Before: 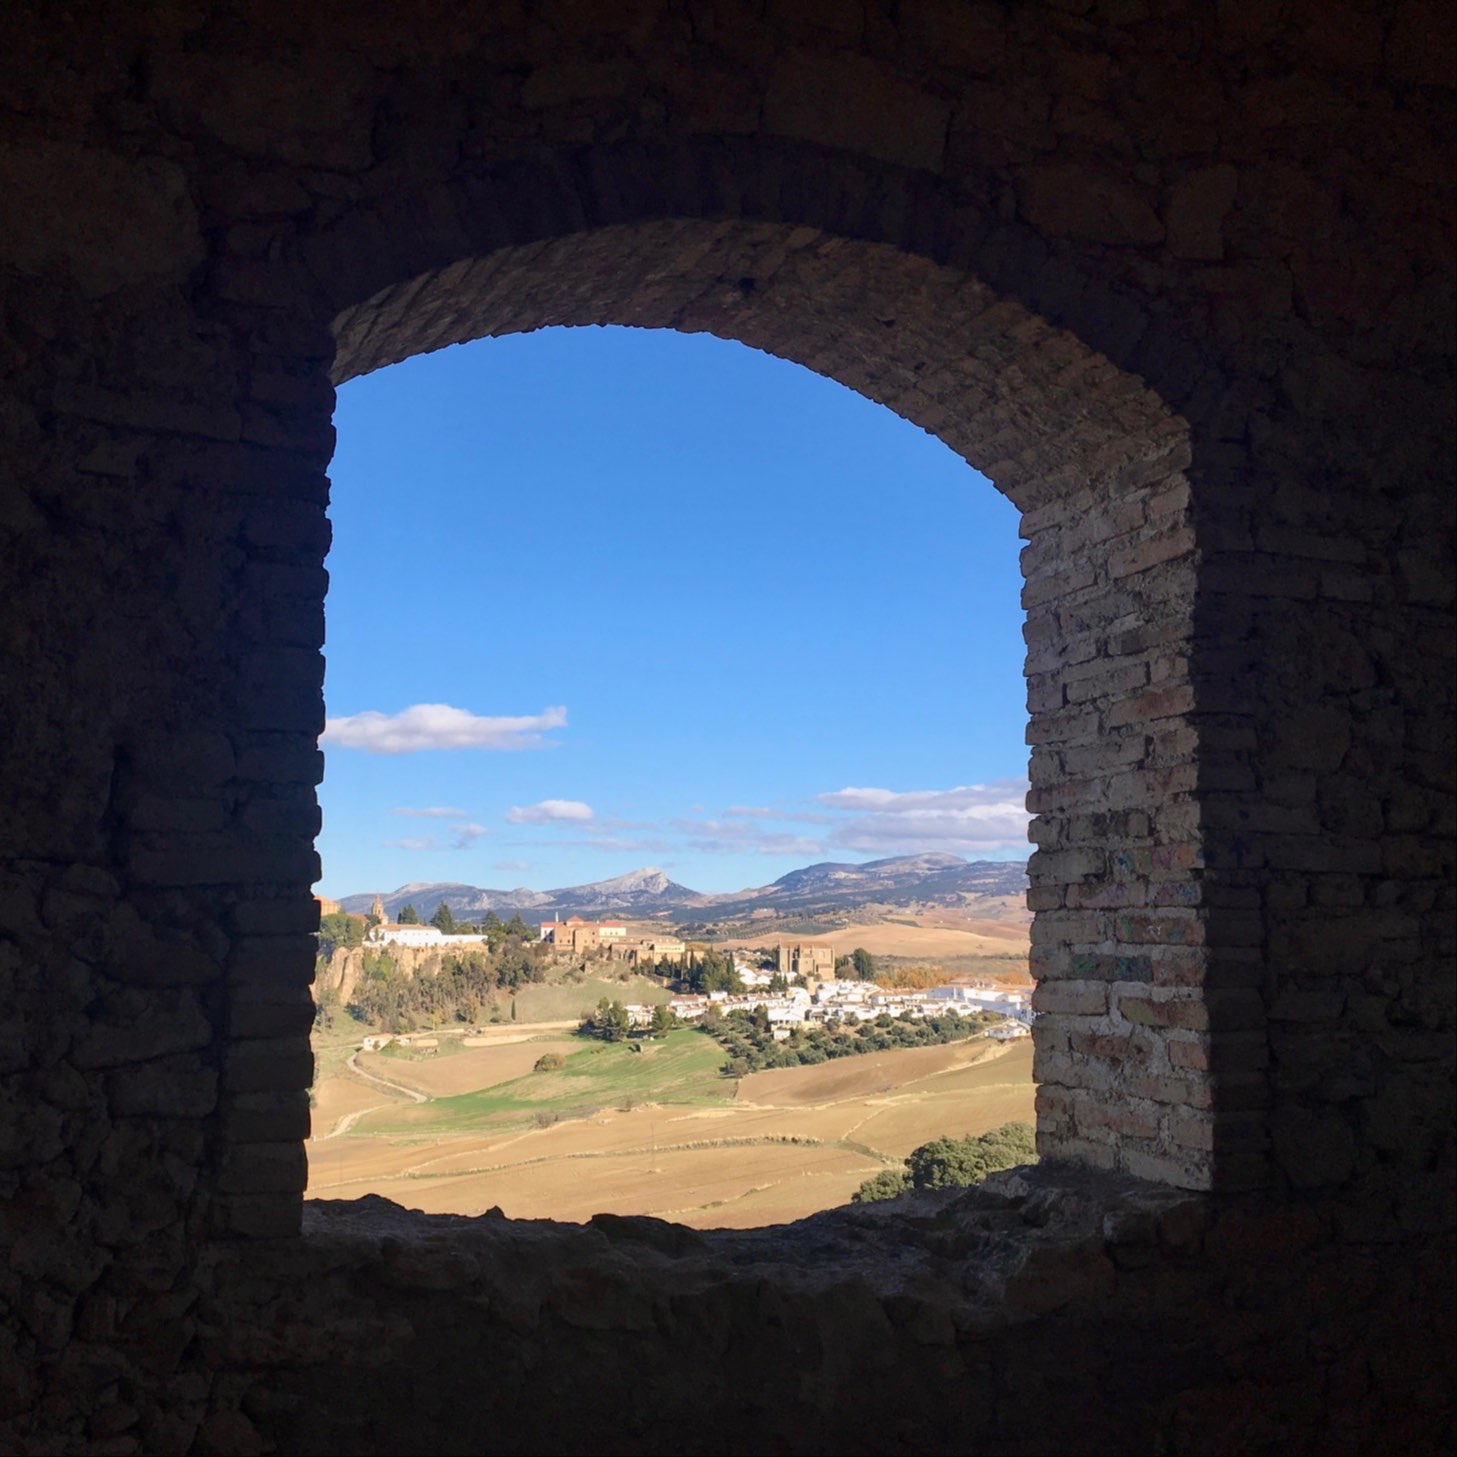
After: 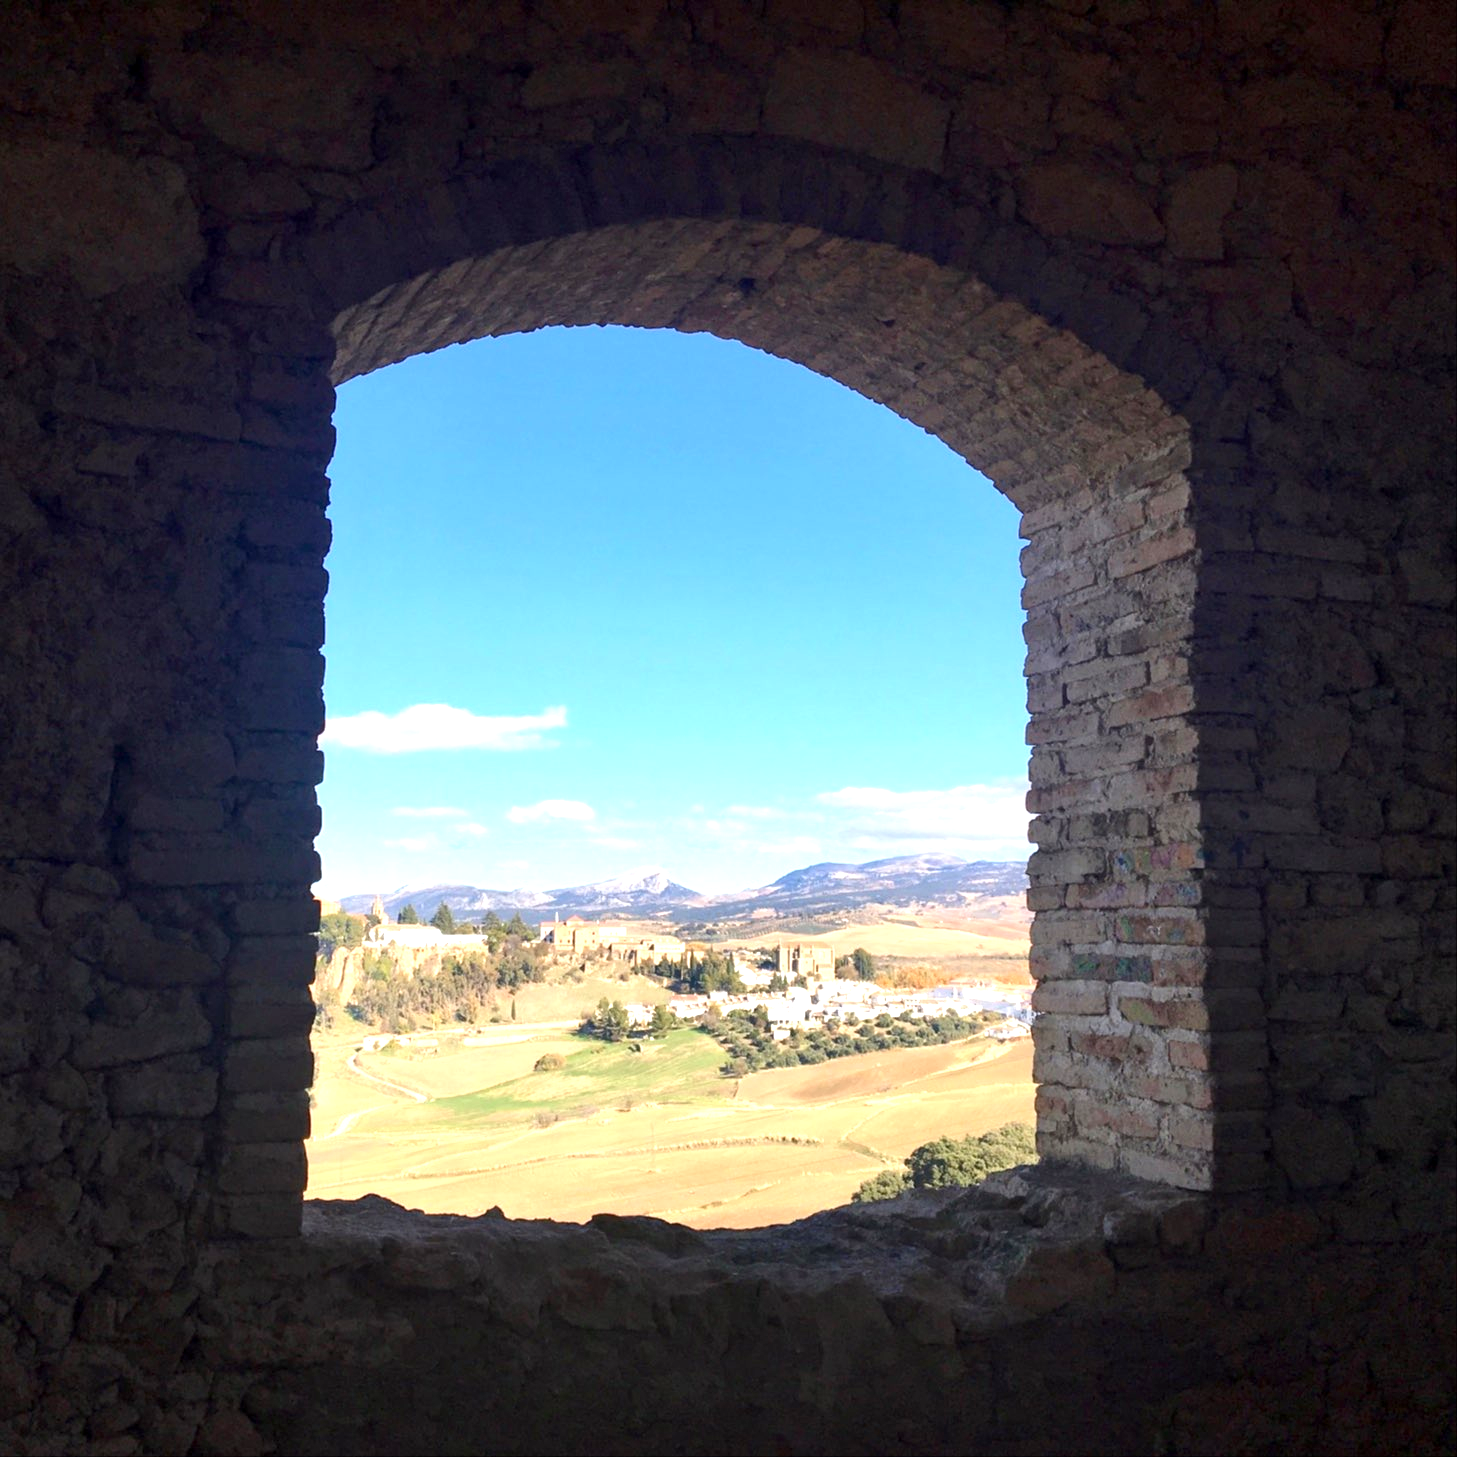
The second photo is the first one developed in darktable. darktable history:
exposure: black level correction 0.001, exposure 1.054 EV, compensate highlight preservation false
